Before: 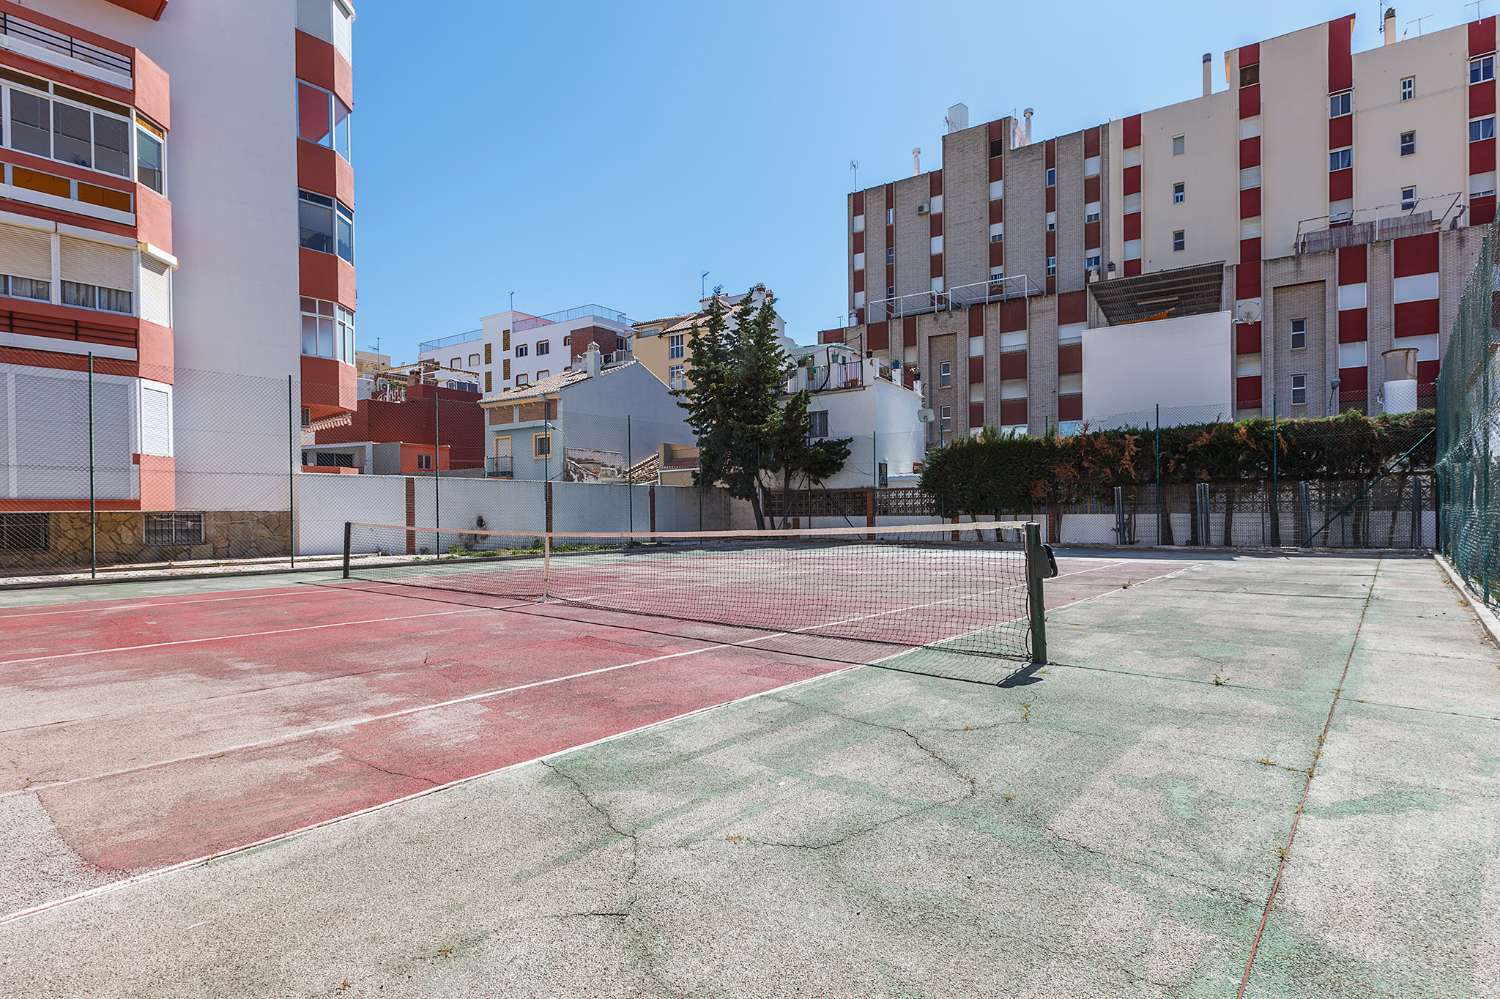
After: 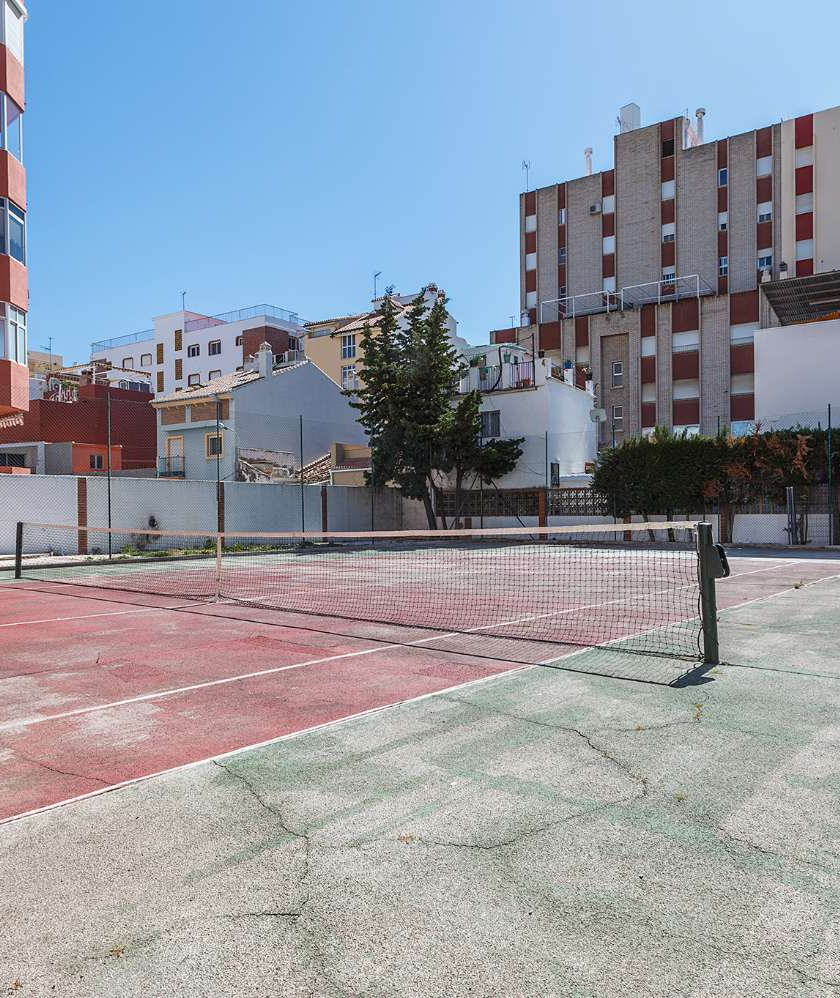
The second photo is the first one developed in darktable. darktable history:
crop: left 21.893%, right 22.058%, bottom 0.005%
